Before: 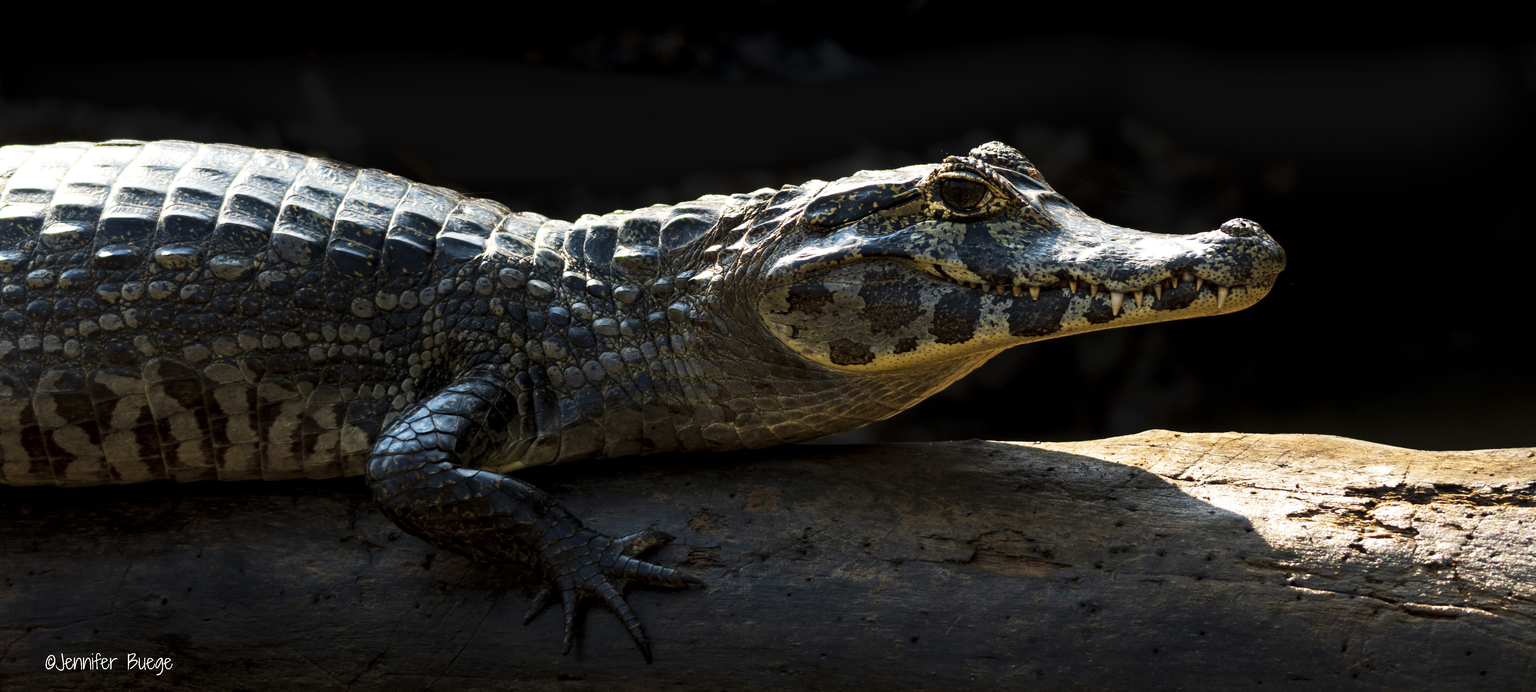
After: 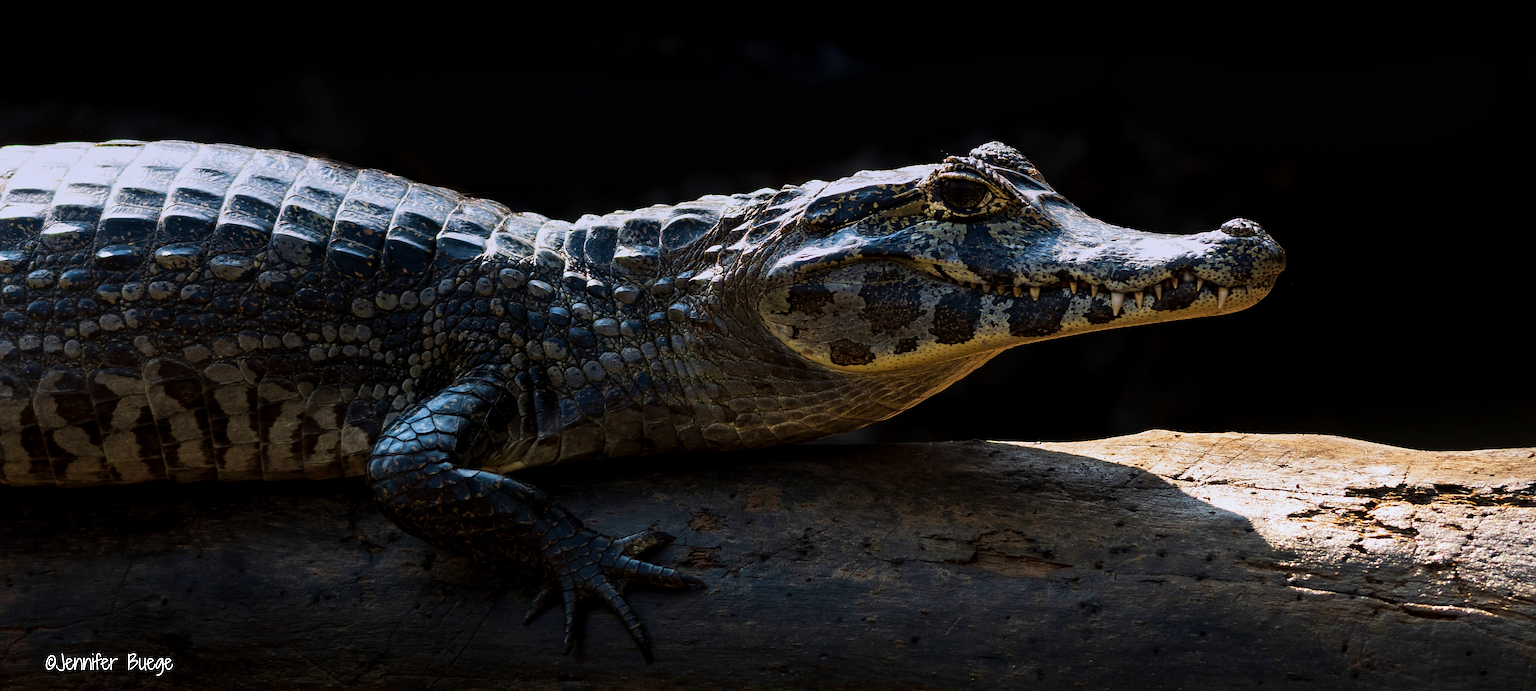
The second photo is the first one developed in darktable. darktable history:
sharpen: on, module defaults
graduated density: hue 238.83°, saturation 50%
